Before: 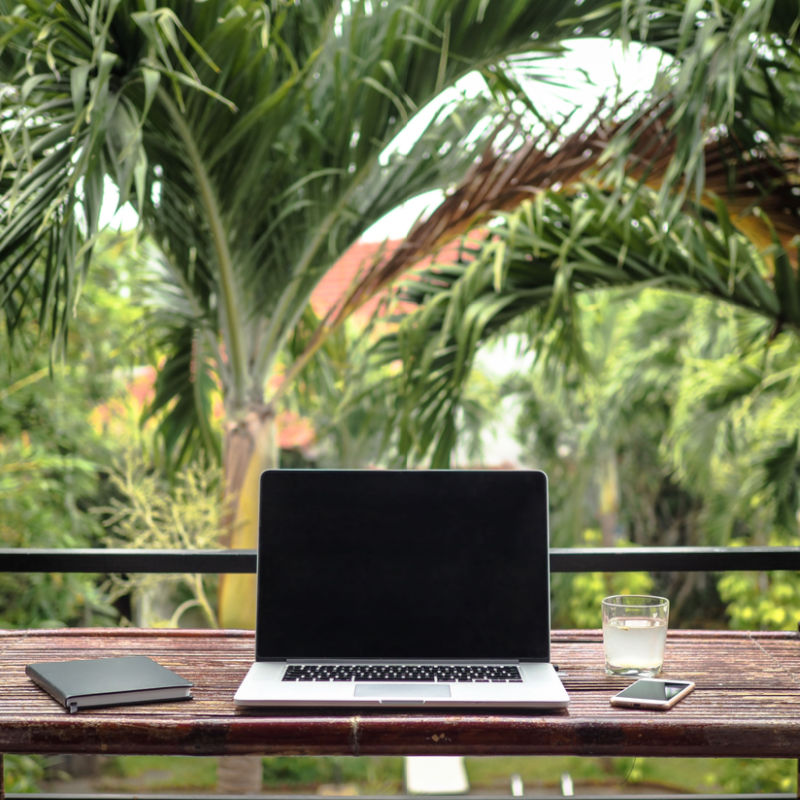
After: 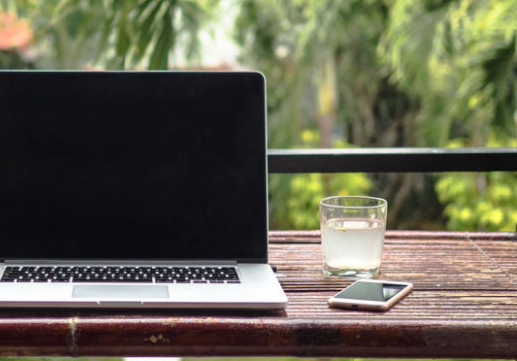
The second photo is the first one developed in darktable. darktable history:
crop and rotate: left 35.307%, top 49.938%, bottom 4.92%
